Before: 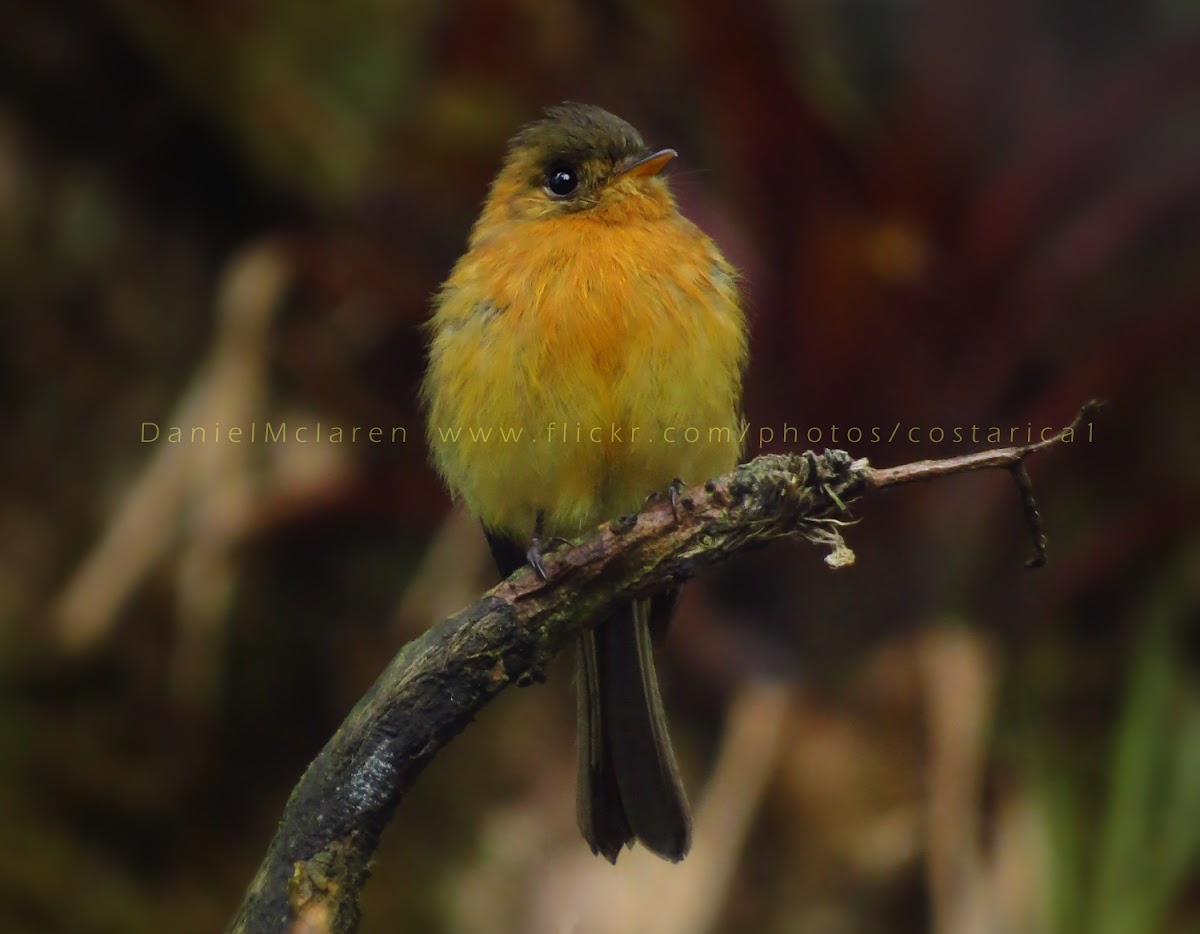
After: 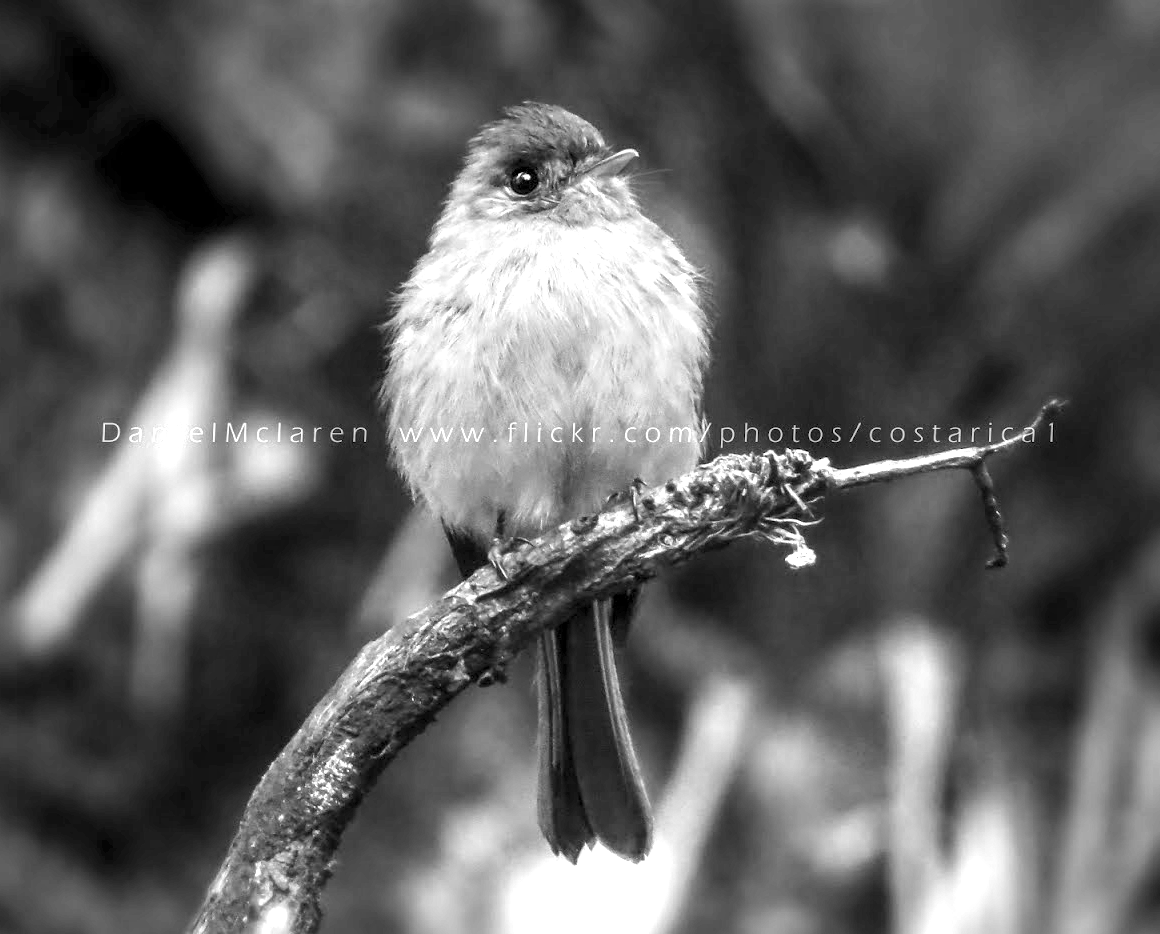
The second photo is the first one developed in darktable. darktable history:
exposure: black level correction 0.001, exposure 1.988 EV, compensate exposure bias true, compensate highlight preservation false
crop and rotate: left 3.295%
color zones: curves: ch0 [(0, 0.613) (0.01, 0.613) (0.245, 0.448) (0.498, 0.529) (0.642, 0.665) (0.879, 0.777) (0.99, 0.613)]; ch1 [(0, 0) (0.143, 0) (0.286, 0) (0.429, 0) (0.571, 0) (0.714, 0) (0.857, 0)]
local contrast: highlights 60%, shadows 59%, detail 160%
